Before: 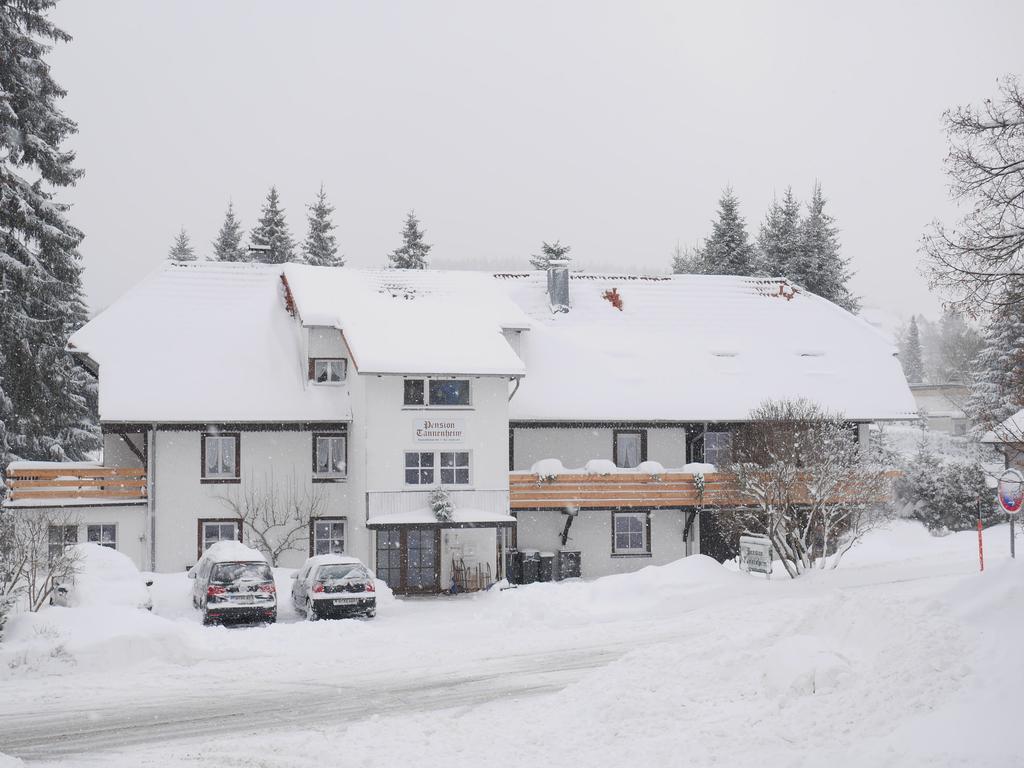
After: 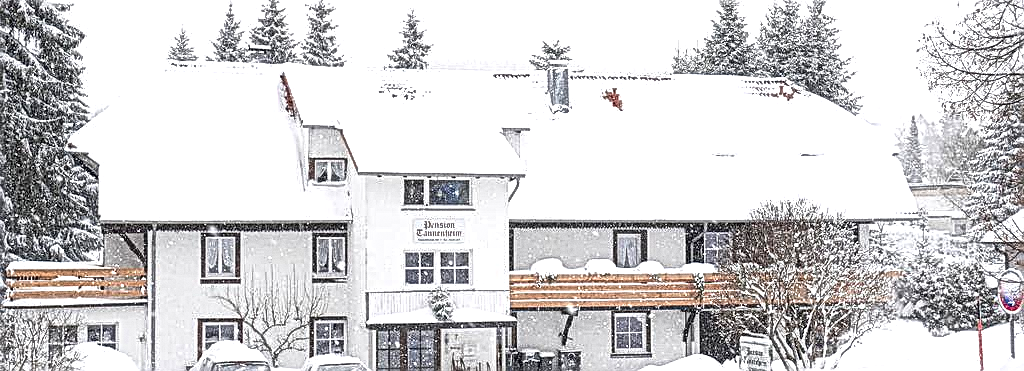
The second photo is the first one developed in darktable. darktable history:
white balance: emerald 1
crop and rotate: top 26.056%, bottom 25.543%
local contrast: mode bilateral grid, contrast 20, coarseness 3, detail 300%, midtone range 0.2
exposure: black level correction 0, exposure 0.7 EV, compensate exposure bias true, compensate highlight preservation false
grain: coarseness 7.08 ISO, strength 21.67%, mid-tones bias 59.58%
sharpen: on, module defaults
